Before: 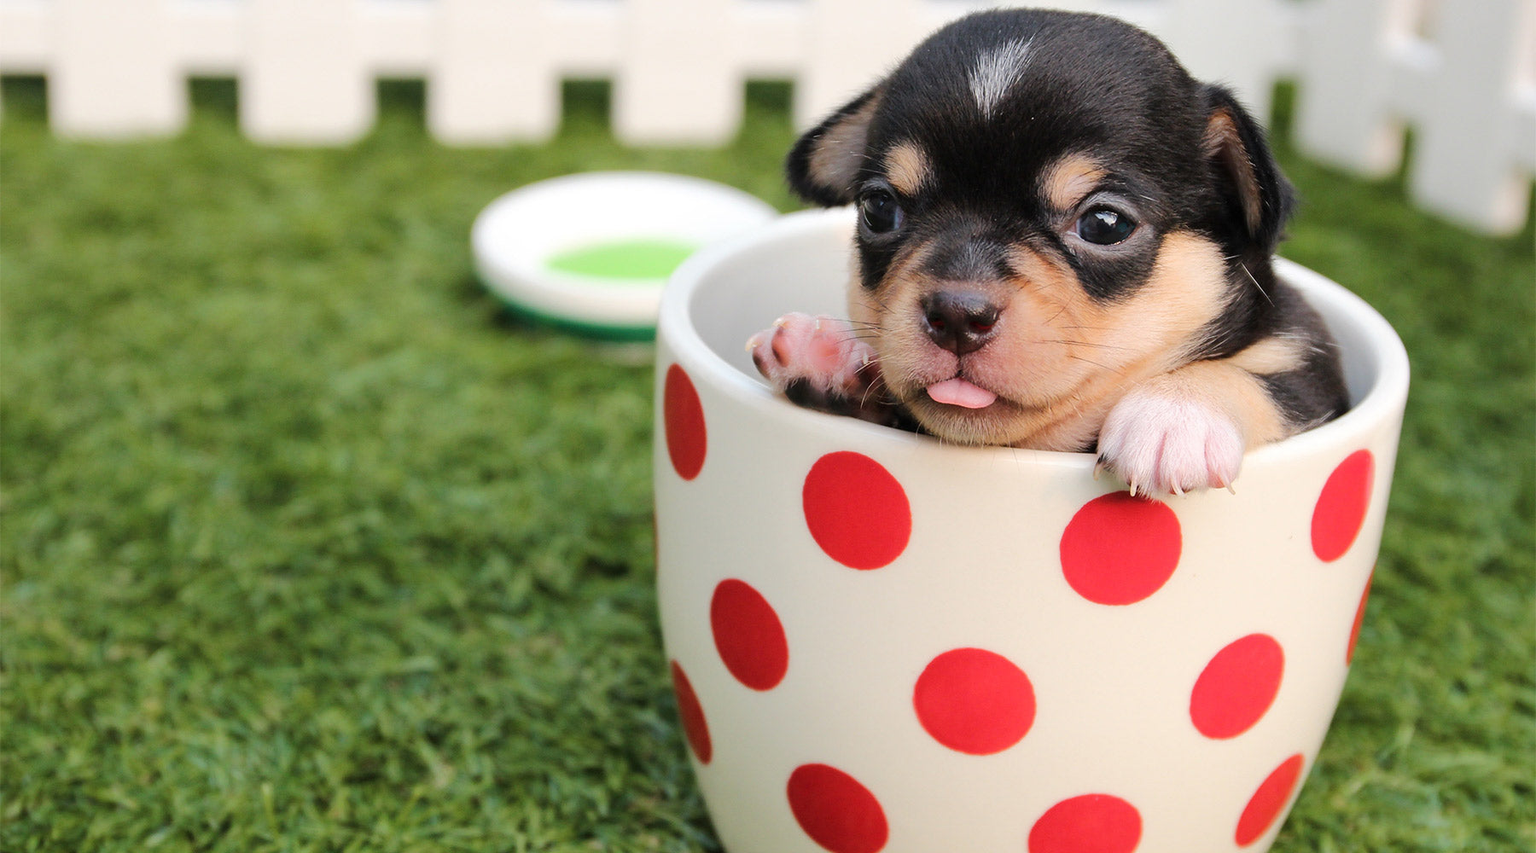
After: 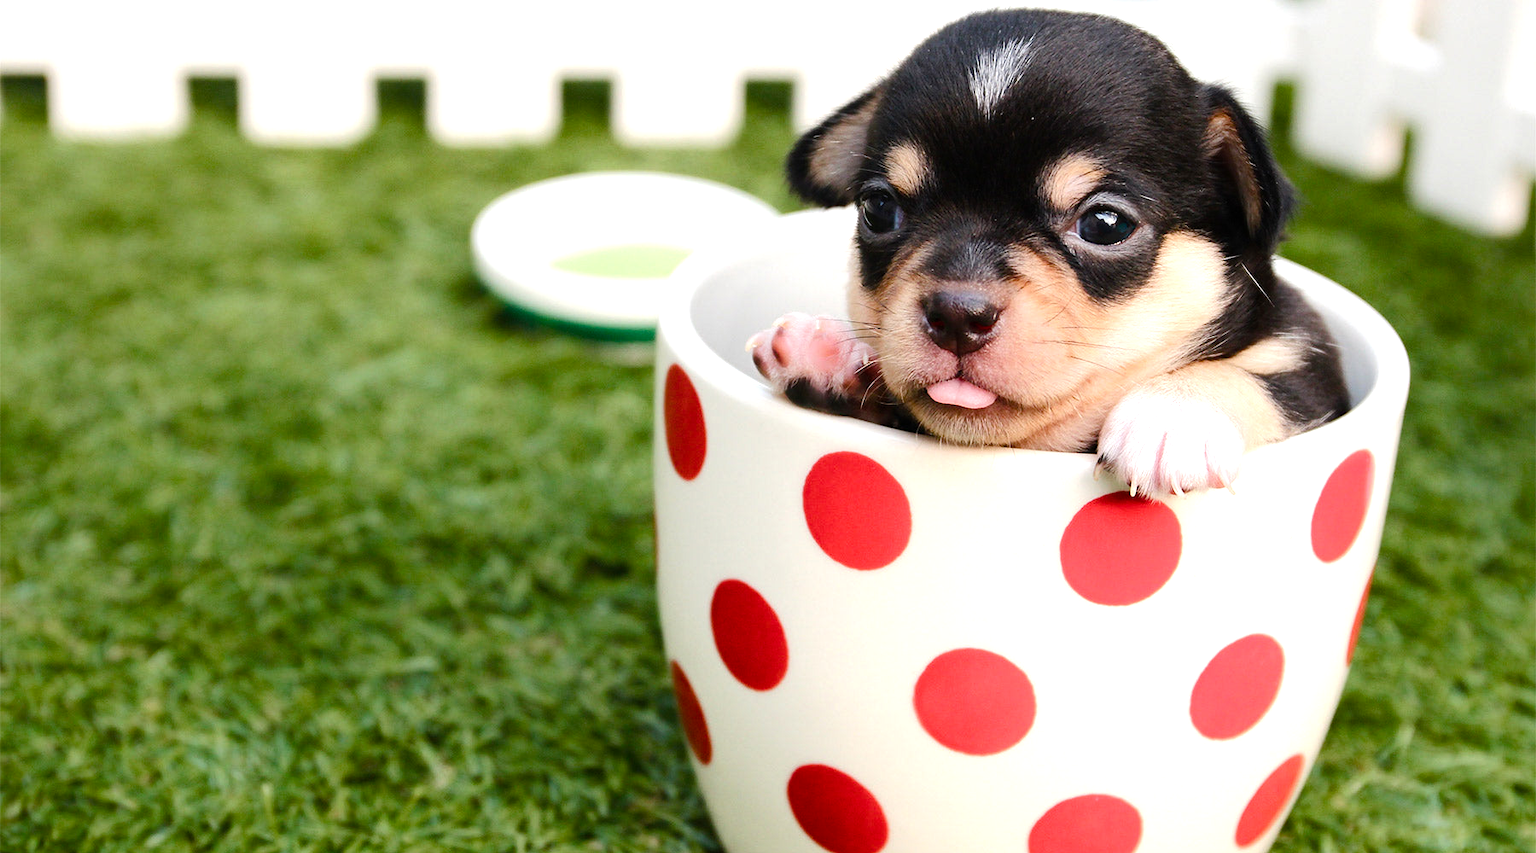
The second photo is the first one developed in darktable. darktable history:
color balance rgb: perceptual saturation grading › global saturation 20%, perceptual saturation grading › highlights -49.562%, perceptual saturation grading › shadows 24.647%, global vibrance 24.343%
tone equalizer: -8 EV -0.787 EV, -7 EV -0.723 EV, -6 EV -0.606 EV, -5 EV -0.421 EV, -3 EV 0.389 EV, -2 EV 0.6 EV, -1 EV 0.675 EV, +0 EV 0.773 EV, edges refinement/feathering 500, mask exposure compensation -1.57 EV, preserve details guided filter
